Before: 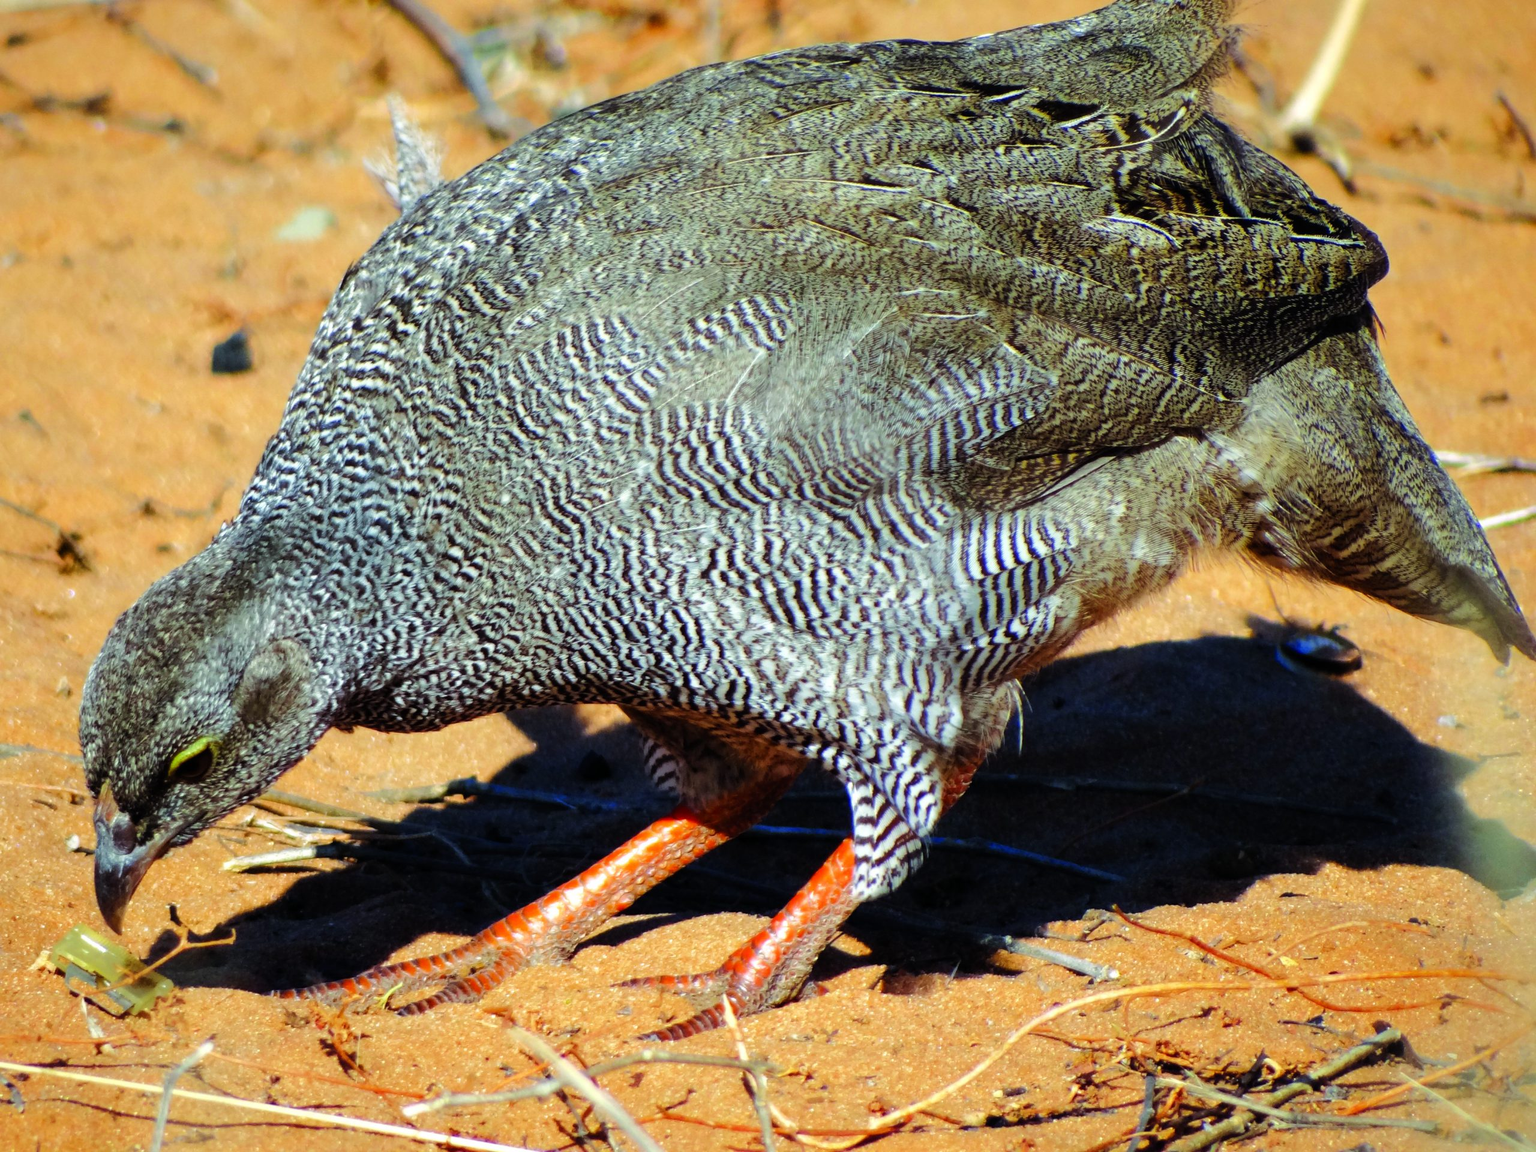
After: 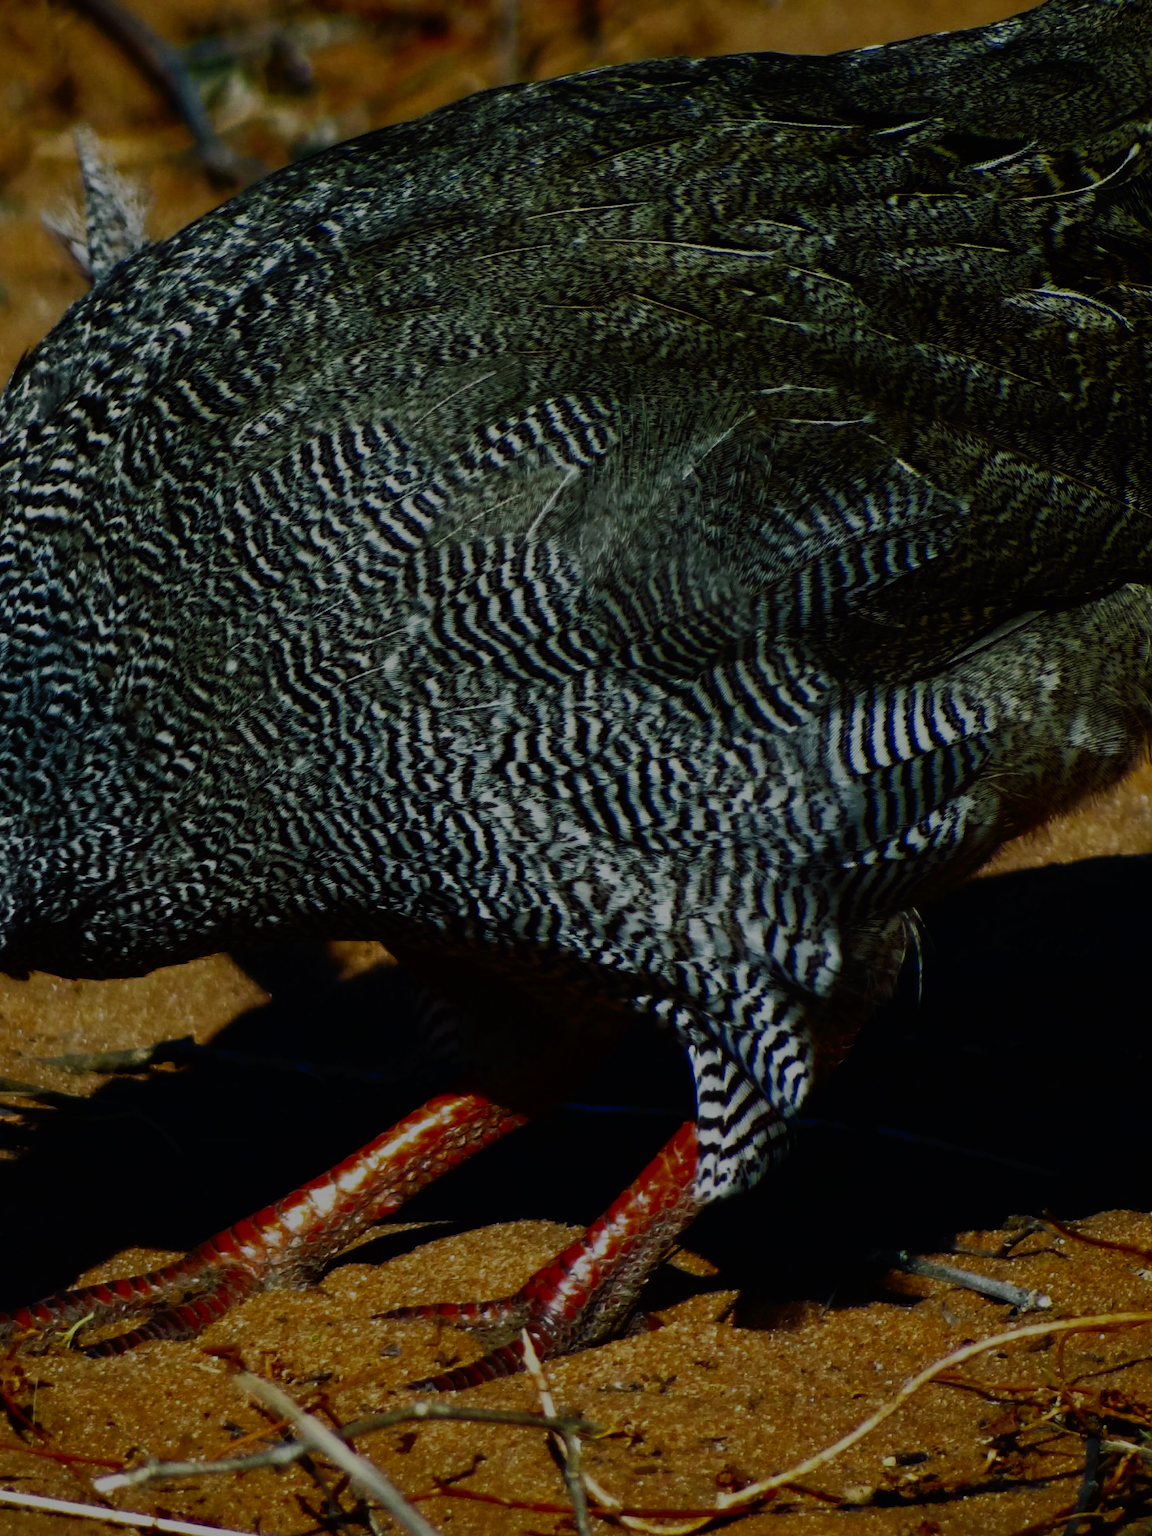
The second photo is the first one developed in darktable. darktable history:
contrast brightness saturation: contrast 0.39, brightness 0.1
filmic rgb: black relative exposure -7.15 EV, white relative exposure 5.36 EV, hardness 3.02, color science v6 (2022)
exposure: exposure -2.446 EV, compensate highlight preservation false
tone curve: curves: ch0 [(0, 0) (0.003, 0.012) (0.011, 0.014) (0.025, 0.019) (0.044, 0.028) (0.069, 0.039) (0.1, 0.056) (0.136, 0.093) (0.177, 0.147) (0.224, 0.214) (0.277, 0.29) (0.335, 0.381) (0.399, 0.476) (0.468, 0.557) (0.543, 0.635) (0.623, 0.697) (0.709, 0.764) (0.801, 0.831) (0.898, 0.917) (1, 1)], preserve colors none
crop: left 21.674%, right 22.086%
